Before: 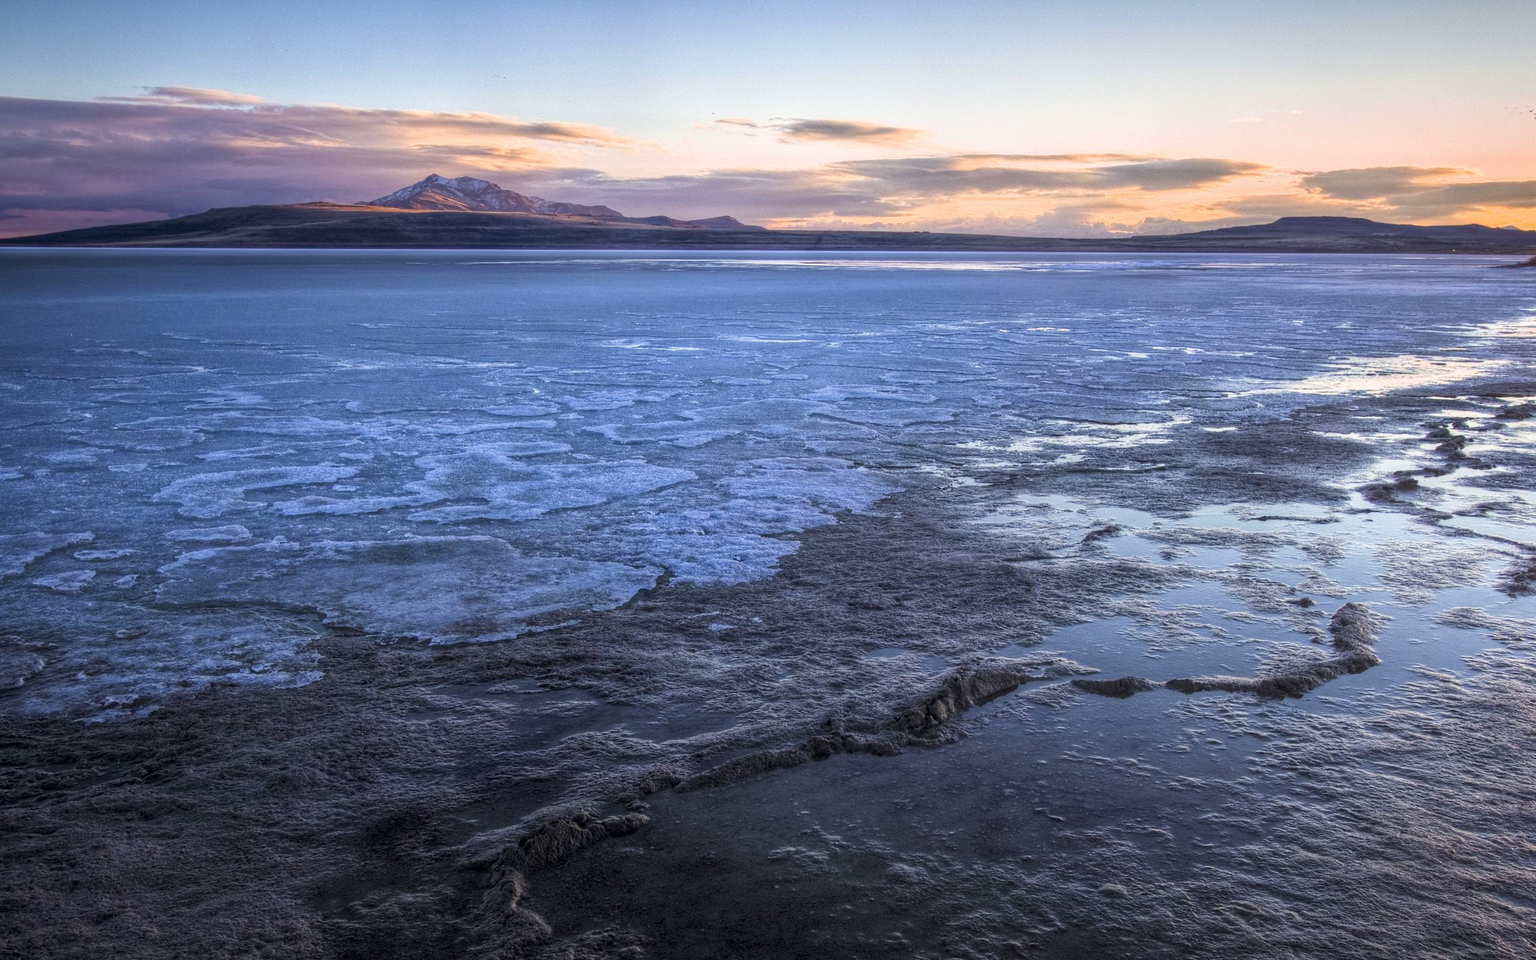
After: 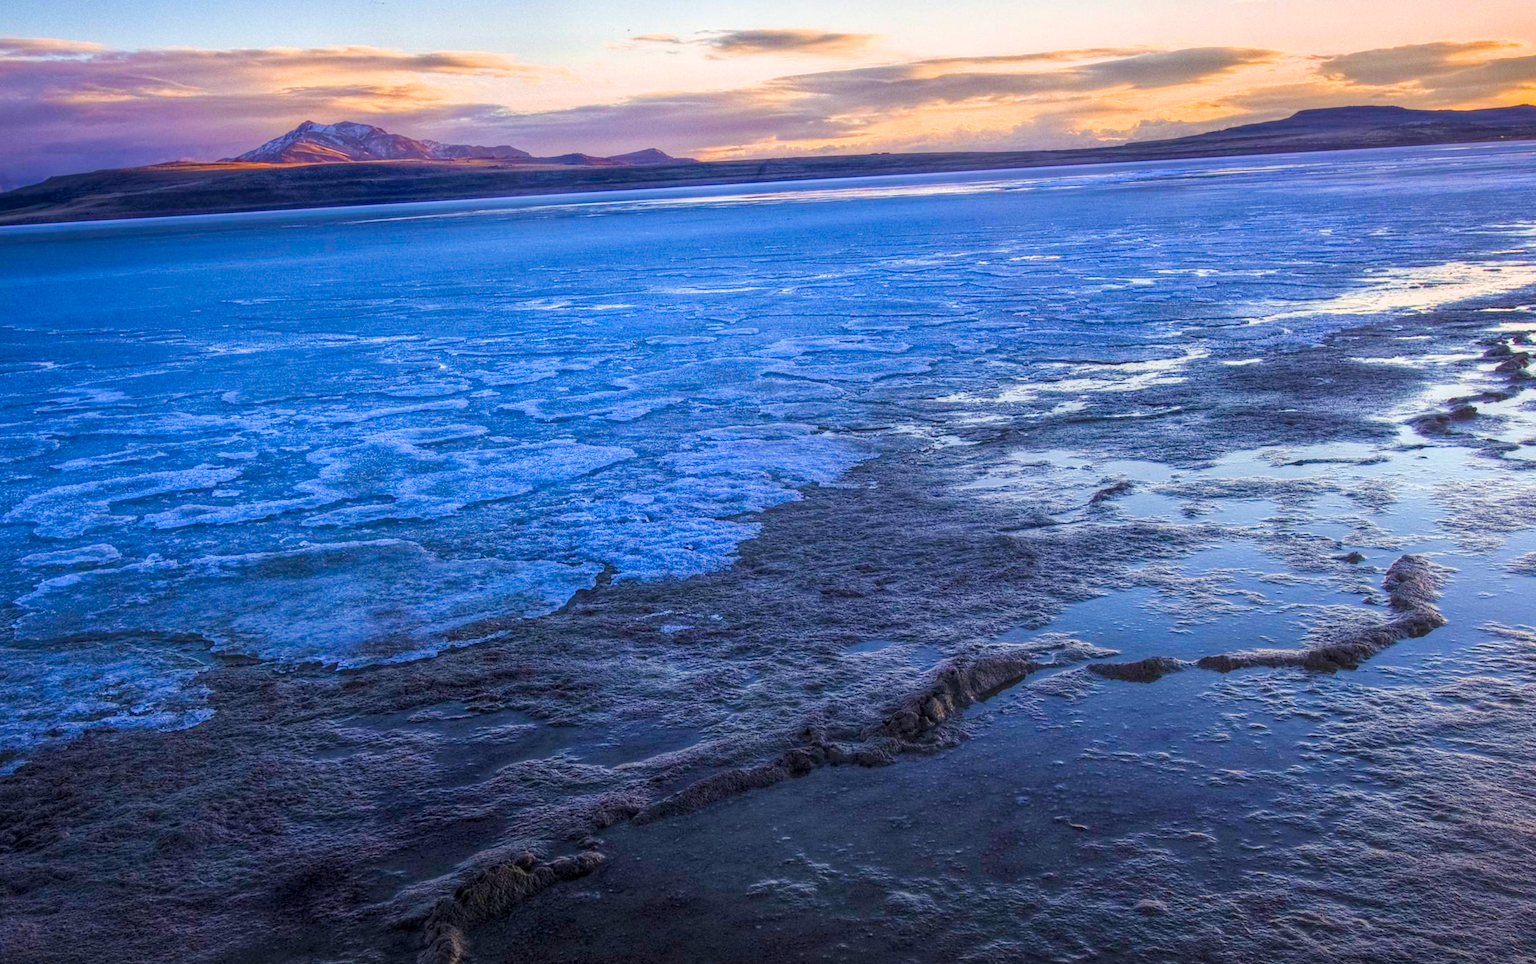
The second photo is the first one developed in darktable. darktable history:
crop and rotate: angle 3.52°, left 6.087%, top 5.685%
color balance rgb: linear chroma grading › shadows 10.47%, linear chroma grading › highlights 9.511%, linear chroma grading › global chroma 14.361%, linear chroma grading › mid-tones 14.723%, perceptual saturation grading › global saturation 27.239%, perceptual saturation grading › highlights -28.081%, perceptual saturation grading › mid-tones 15.468%, perceptual saturation grading › shadows 33.947%, global vibrance 15.462%
